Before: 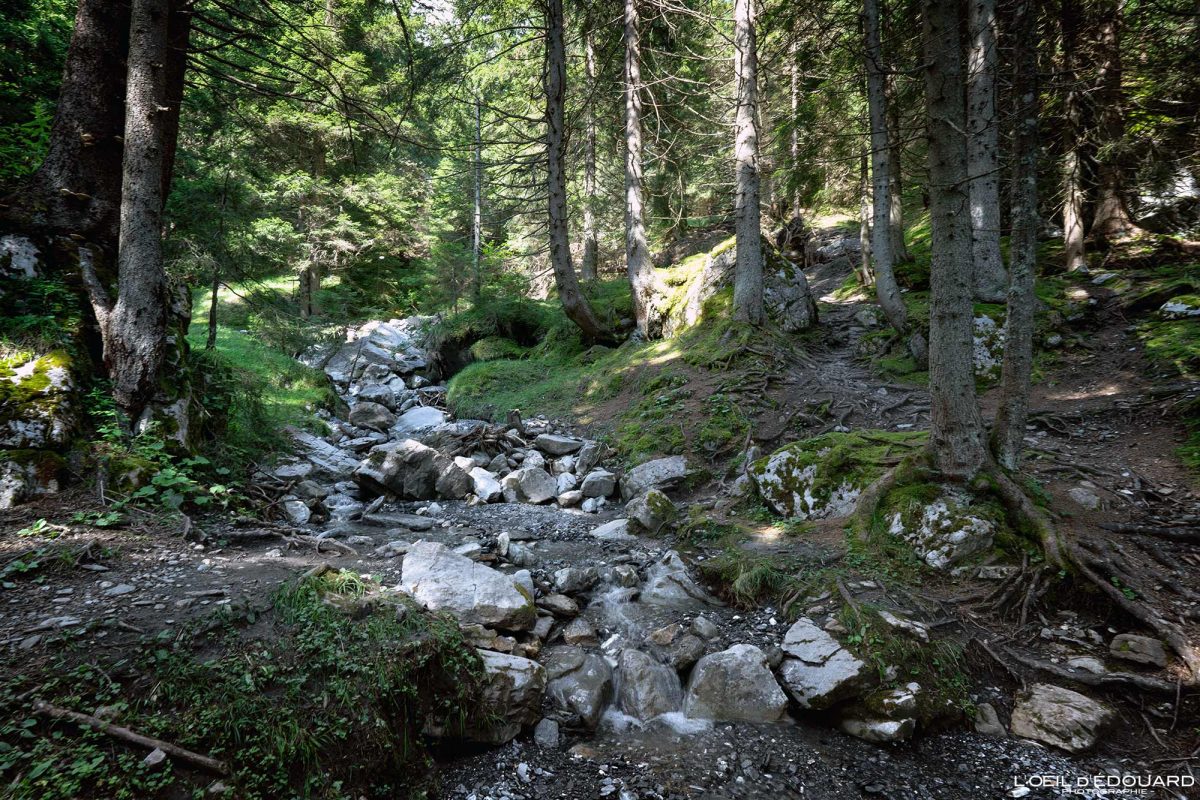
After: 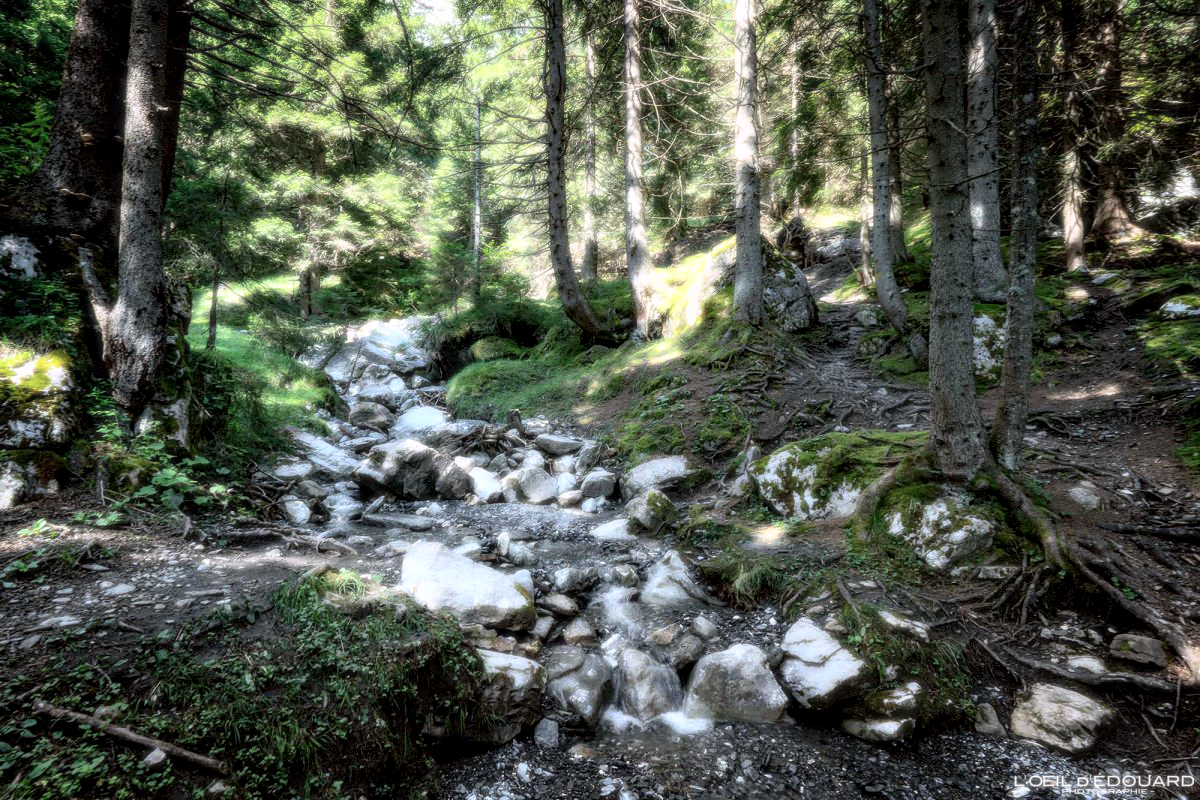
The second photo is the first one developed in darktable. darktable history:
bloom: size 0%, threshold 54.82%, strength 8.31%
local contrast: detail 130%
